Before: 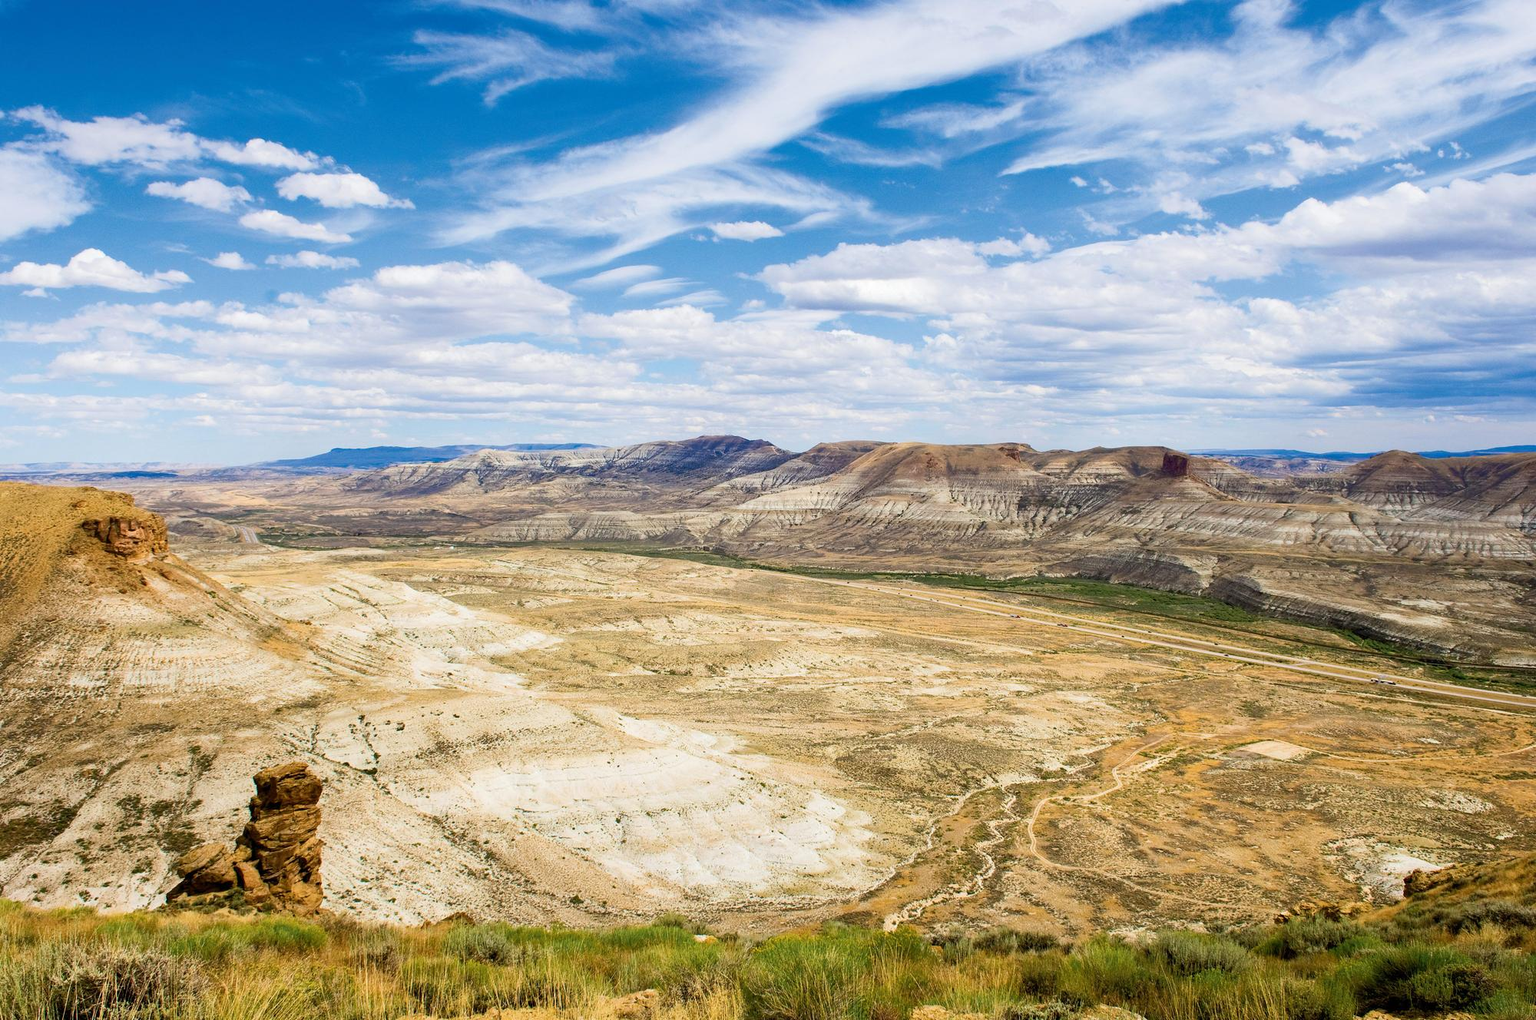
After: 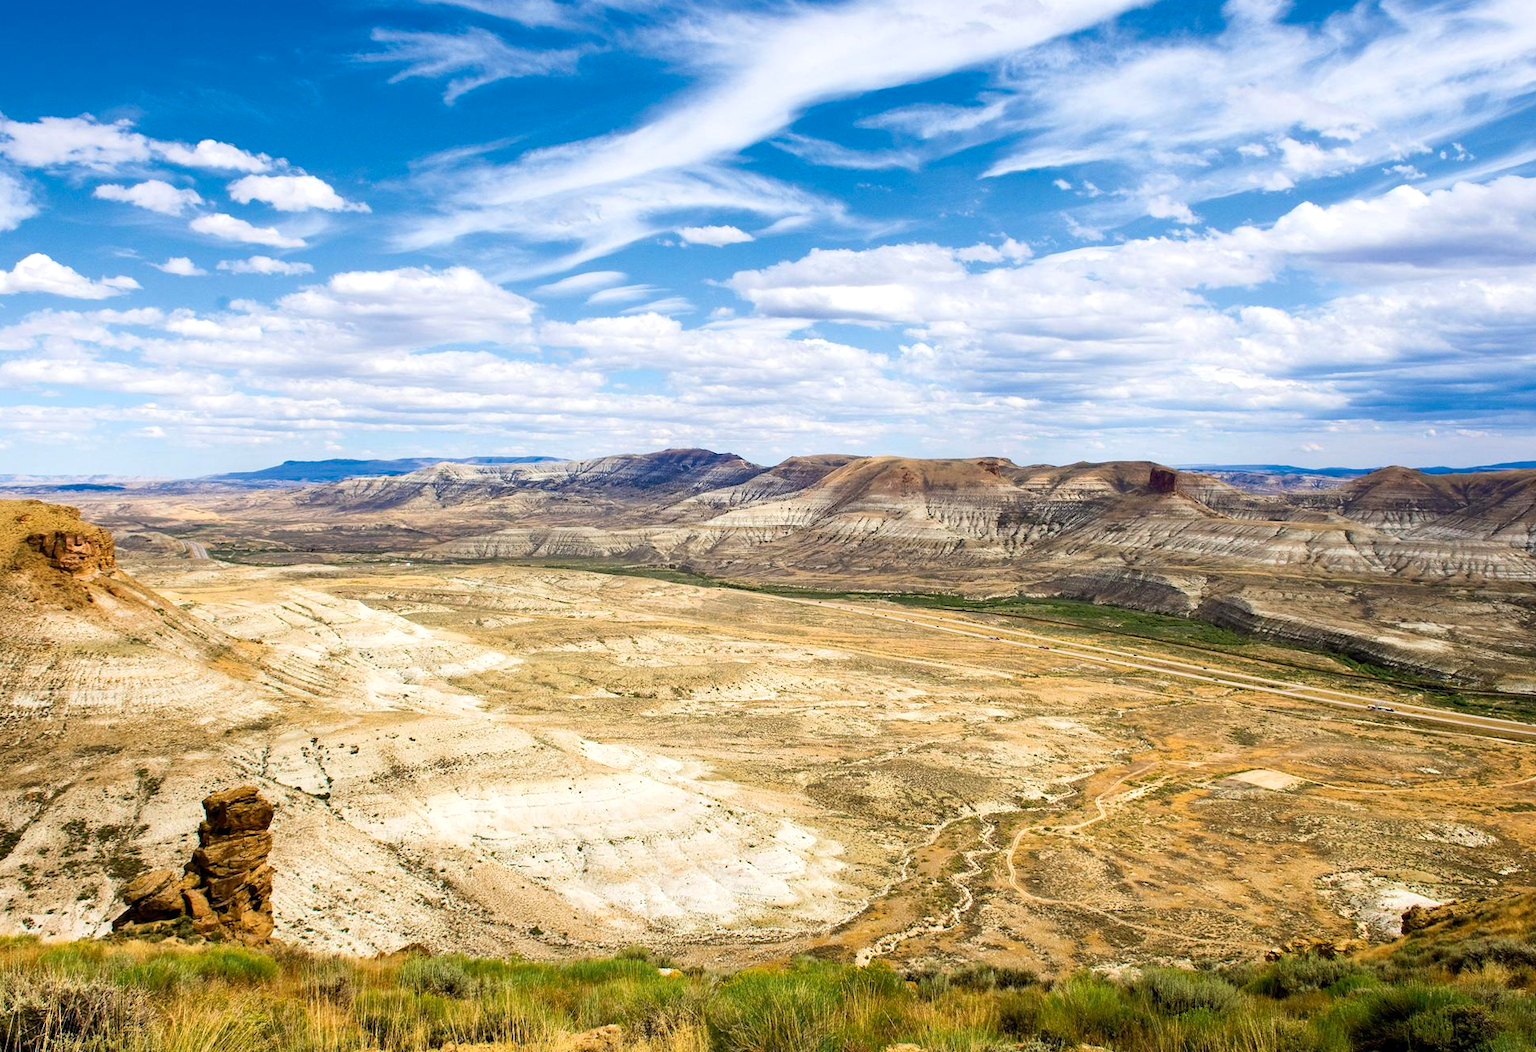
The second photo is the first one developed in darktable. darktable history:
rotate and perspective: rotation 0.192°, lens shift (horizontal) -0.015, crop left 0.005, crop right 0.996, crop top 0.006, crop bottom 0.99
color balance: contrast 10%
crop and rotate: left 3.238%
